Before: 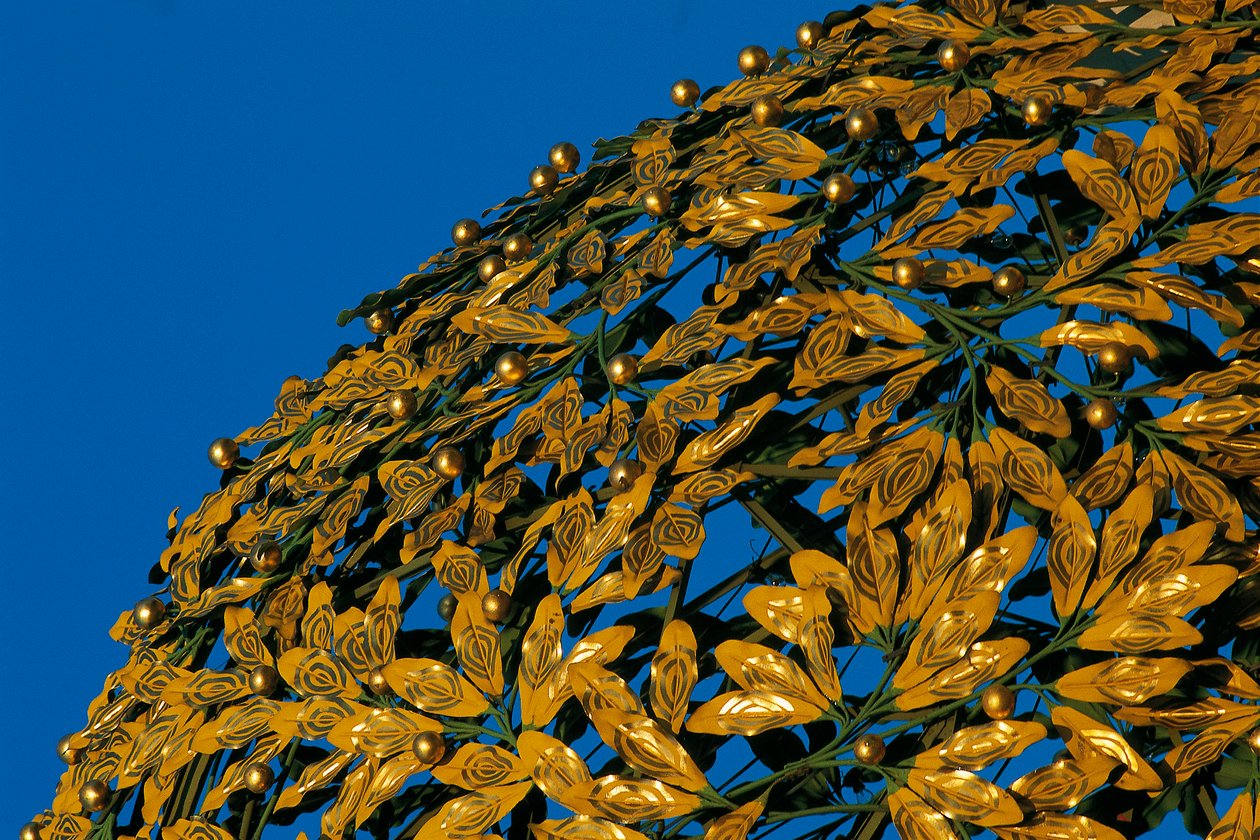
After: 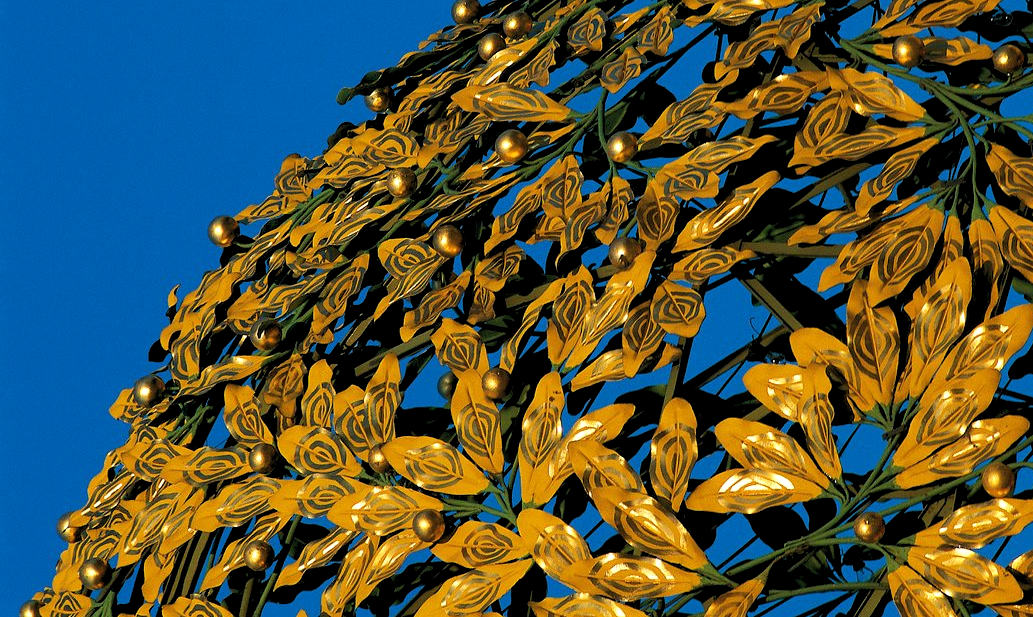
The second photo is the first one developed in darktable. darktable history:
crop: top 26.531%, right 17.959%
rgb levels: levels [[0.01, 0.419, 0.839], [0, 0.5, 1], [0, 0.5, 1]]
